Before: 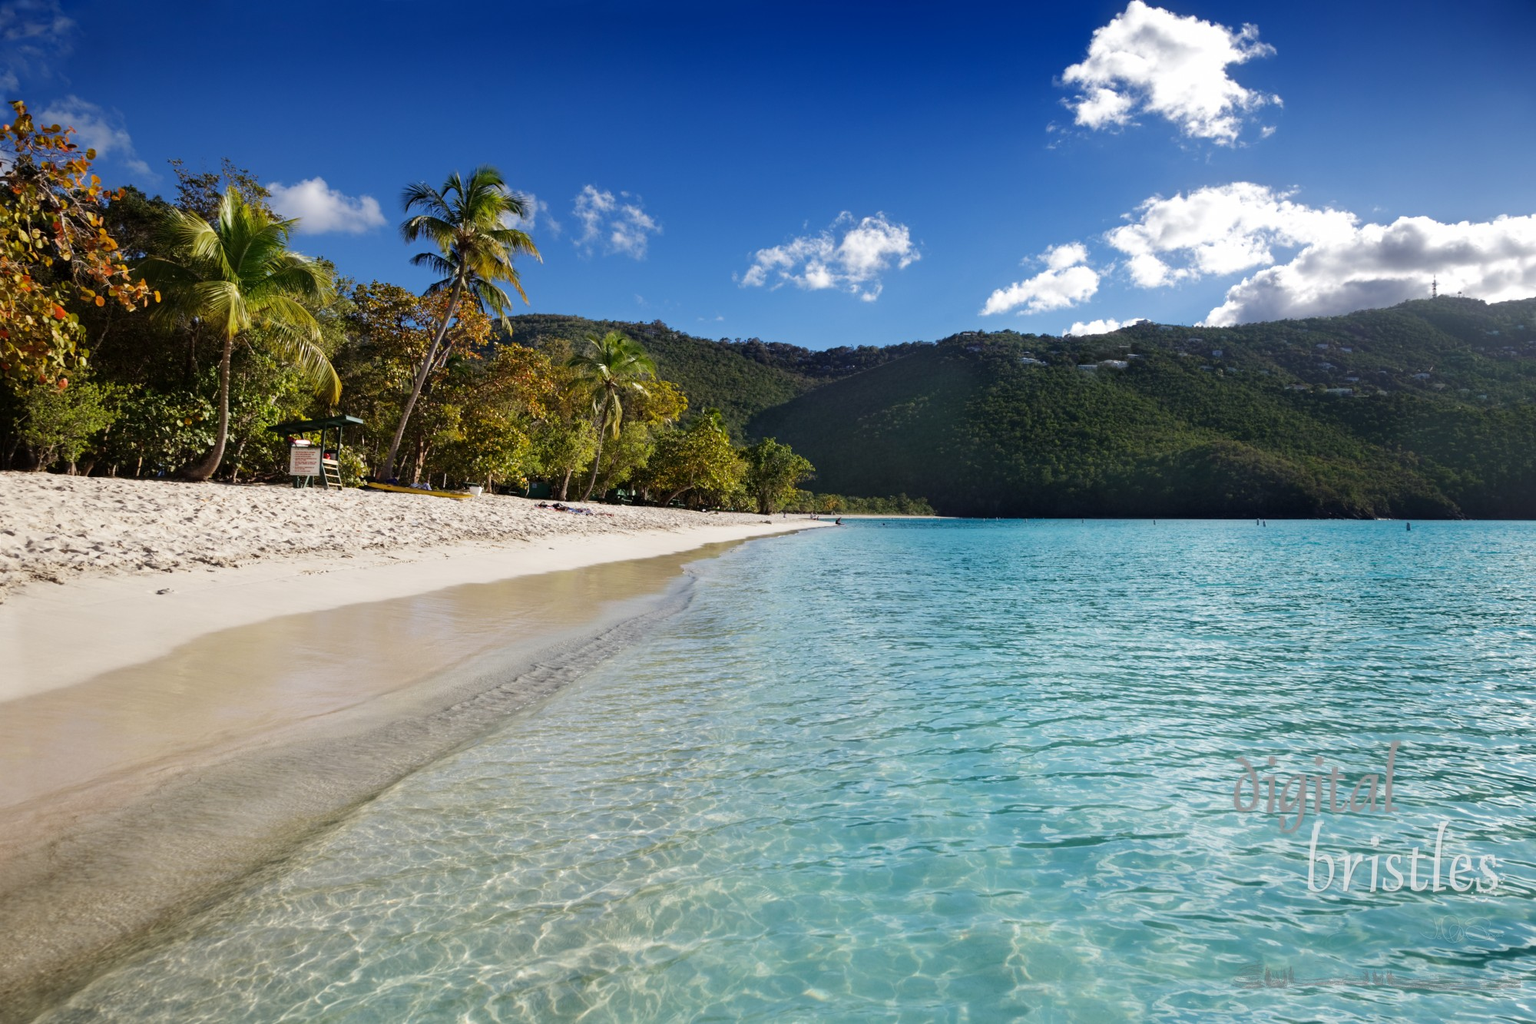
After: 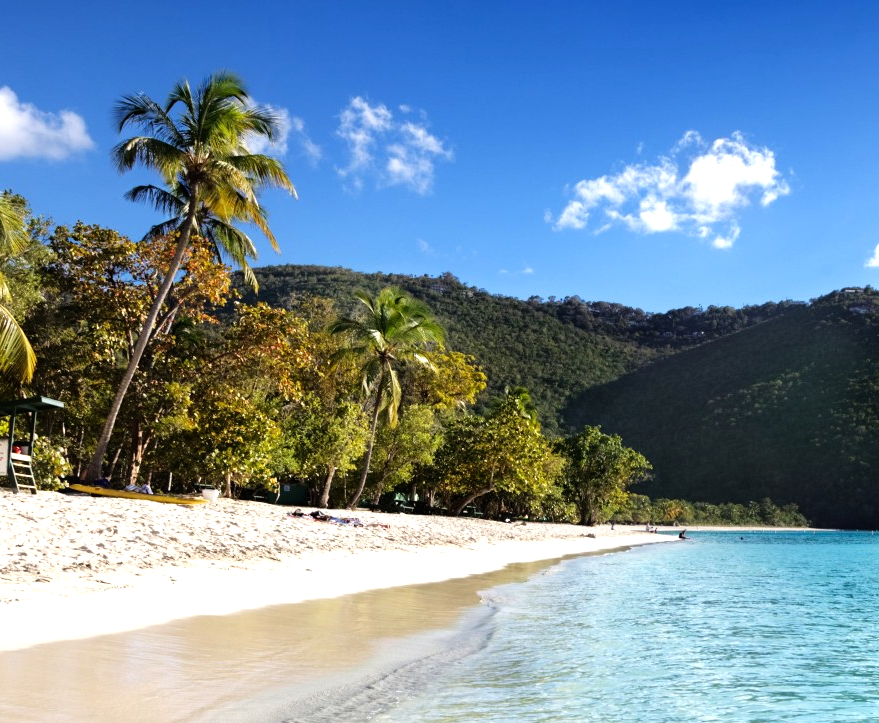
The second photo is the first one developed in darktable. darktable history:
tone equalizer: -8 EV -0.74 EV, -7 EV -0.714 EV, -6 EV -0.6 EV, -5 EV -0.401 EV, -3 EV 0.389 EV, -2 EV 0.6 EV, -1 EV 0.691 EV, +0 EV 0.743 EV
crop: left 20.474%, top 10.876%, right 35.545%, bottom 34.882%
